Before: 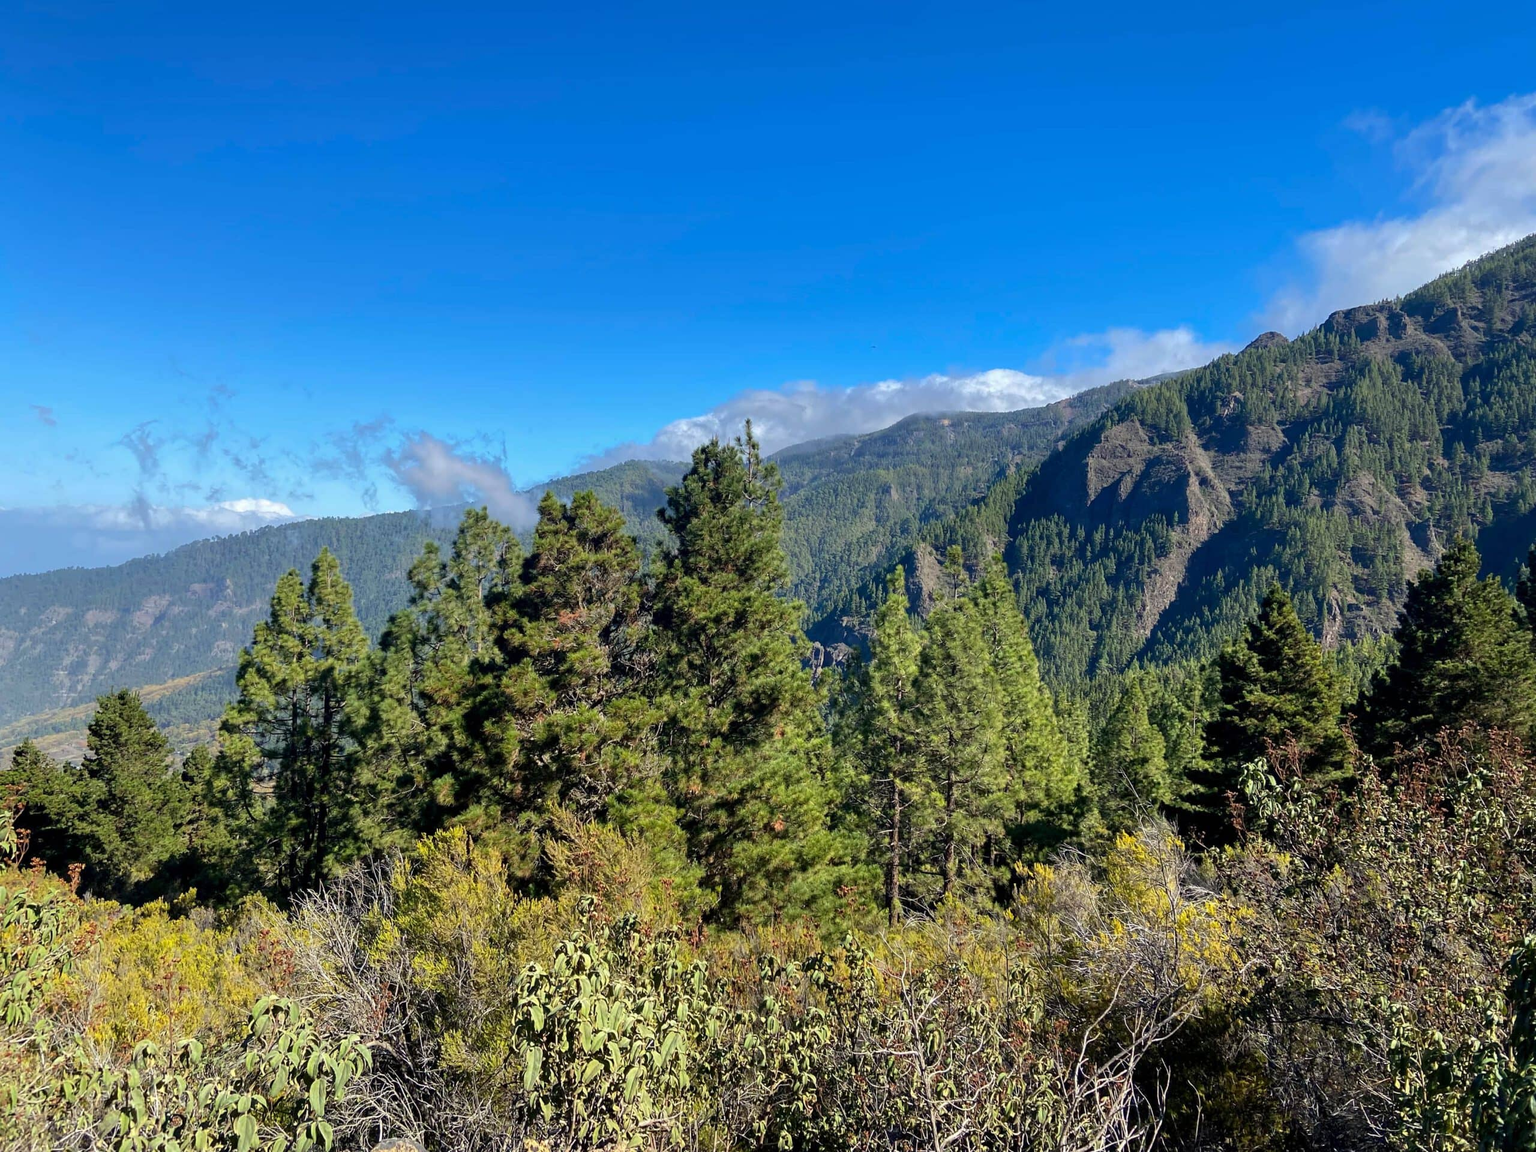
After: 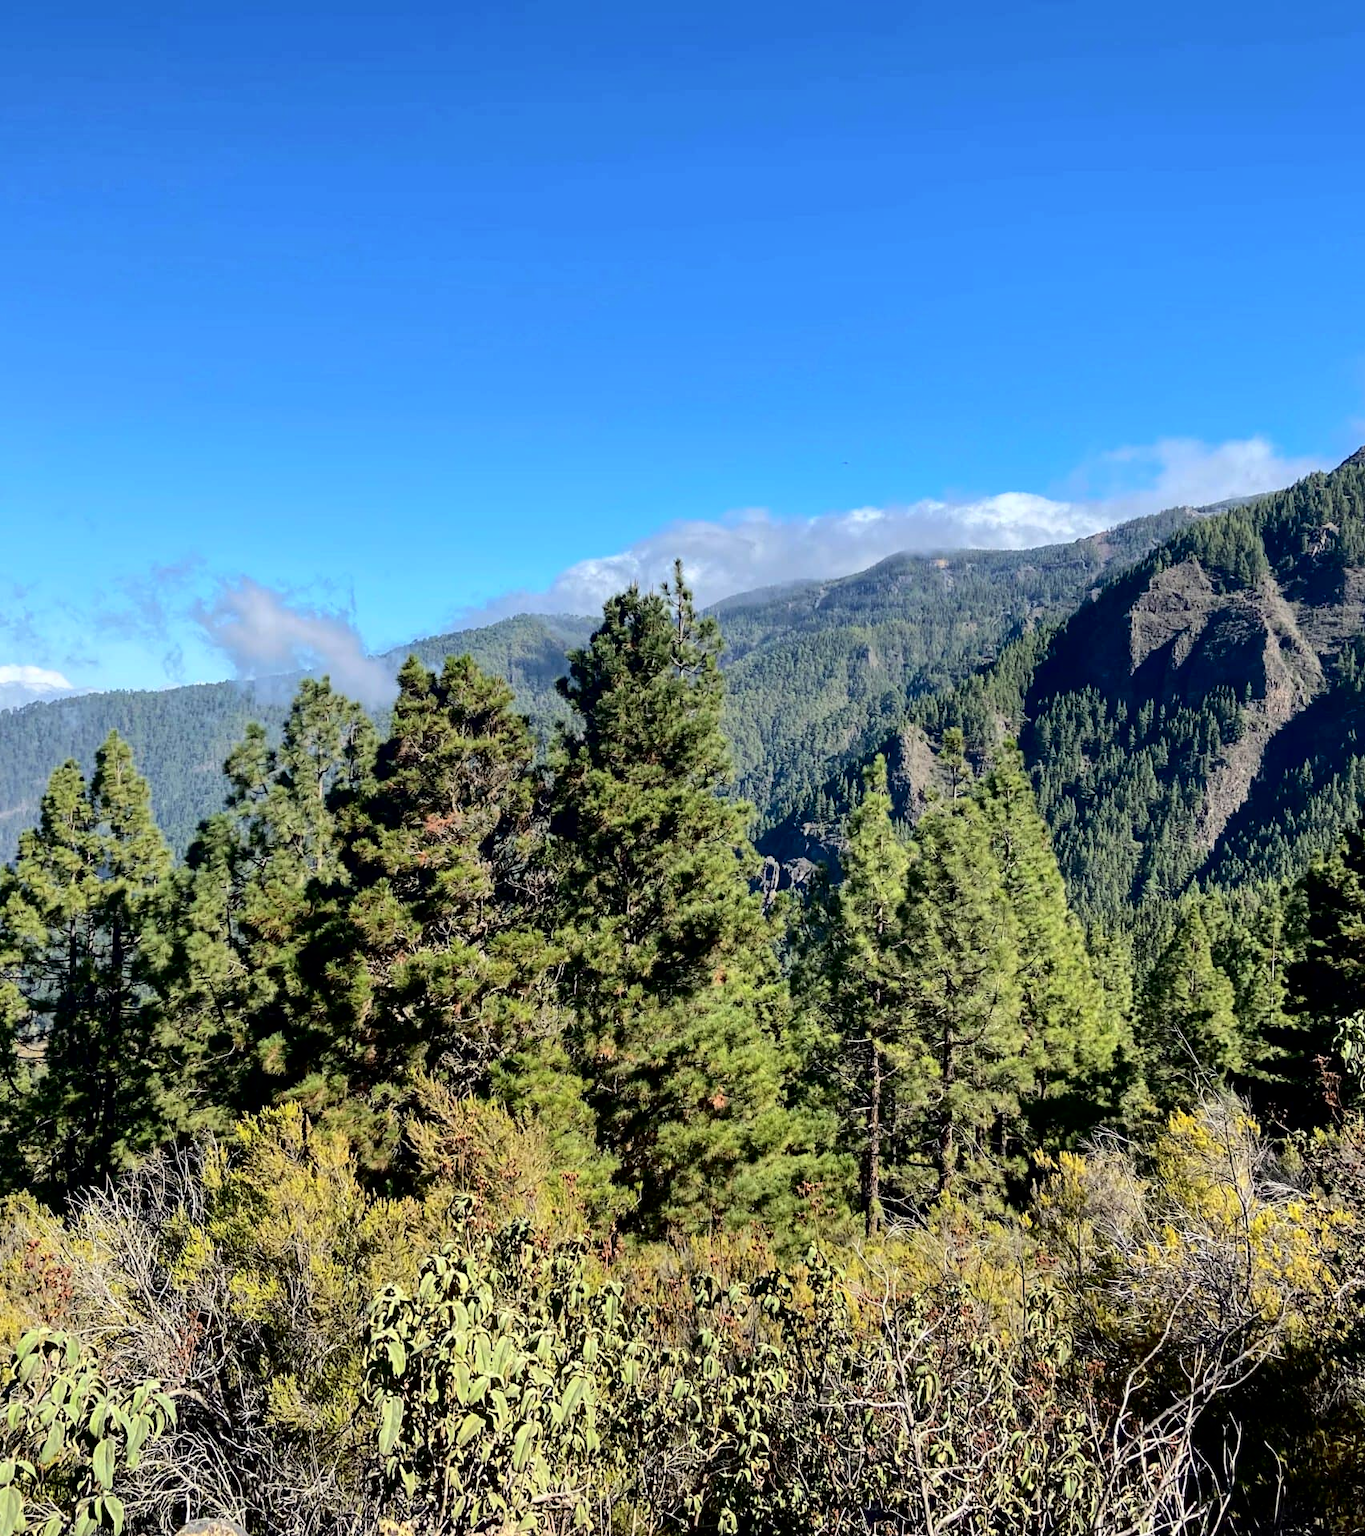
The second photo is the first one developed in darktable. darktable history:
tone curve: curves: ch0 [(0, 0) (0.003, 0) (0.011, 0.001) (0.025, 0.003) (0.044, 0.005) (0.069, 0.012) (0.1, 0.023) (0.136, 0.039) (0.177, 0.088) (0.224, 0.15) (0.277, 0.24) (0.335, 0.337) (0.399, 0.437) (0.468, 0.535) (0.543, 0.629) (0.623, 0.71) (0.709, 0.782) (0.801, 0.856) (0.898, 0.94) (1, 1)], color space Lab, independent channels, preserve colors none
crop and rotate: left 15.649%, right 17.696%
